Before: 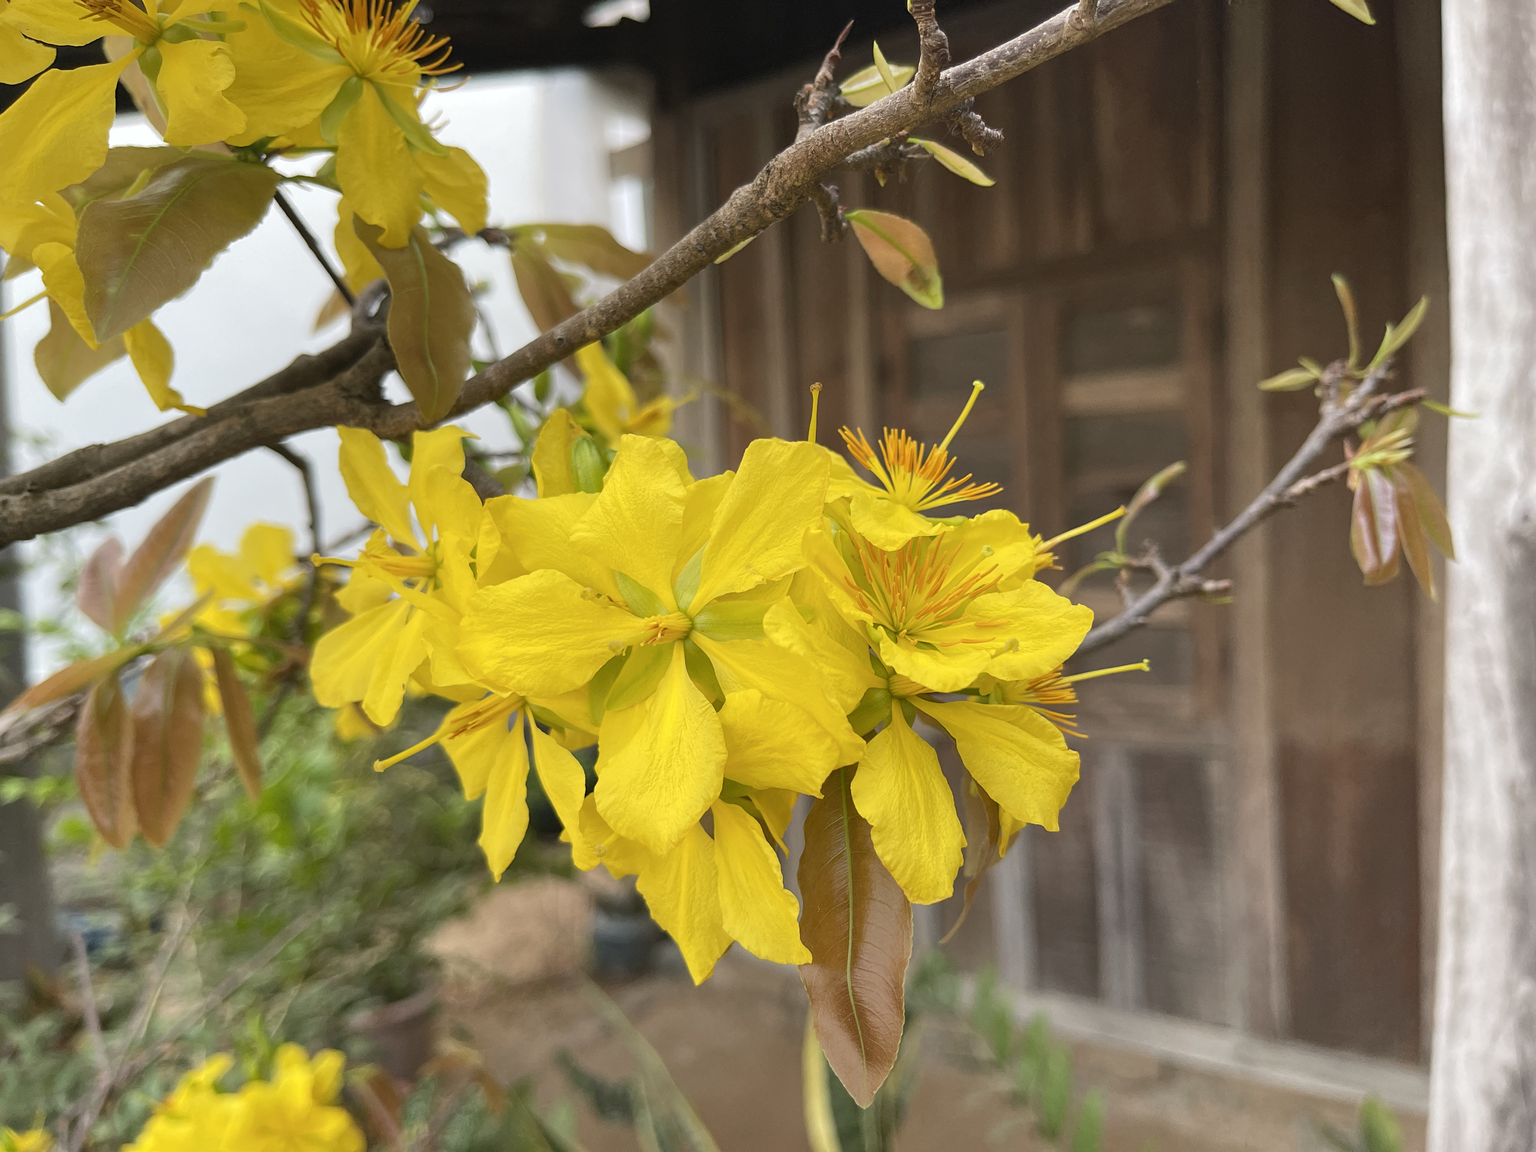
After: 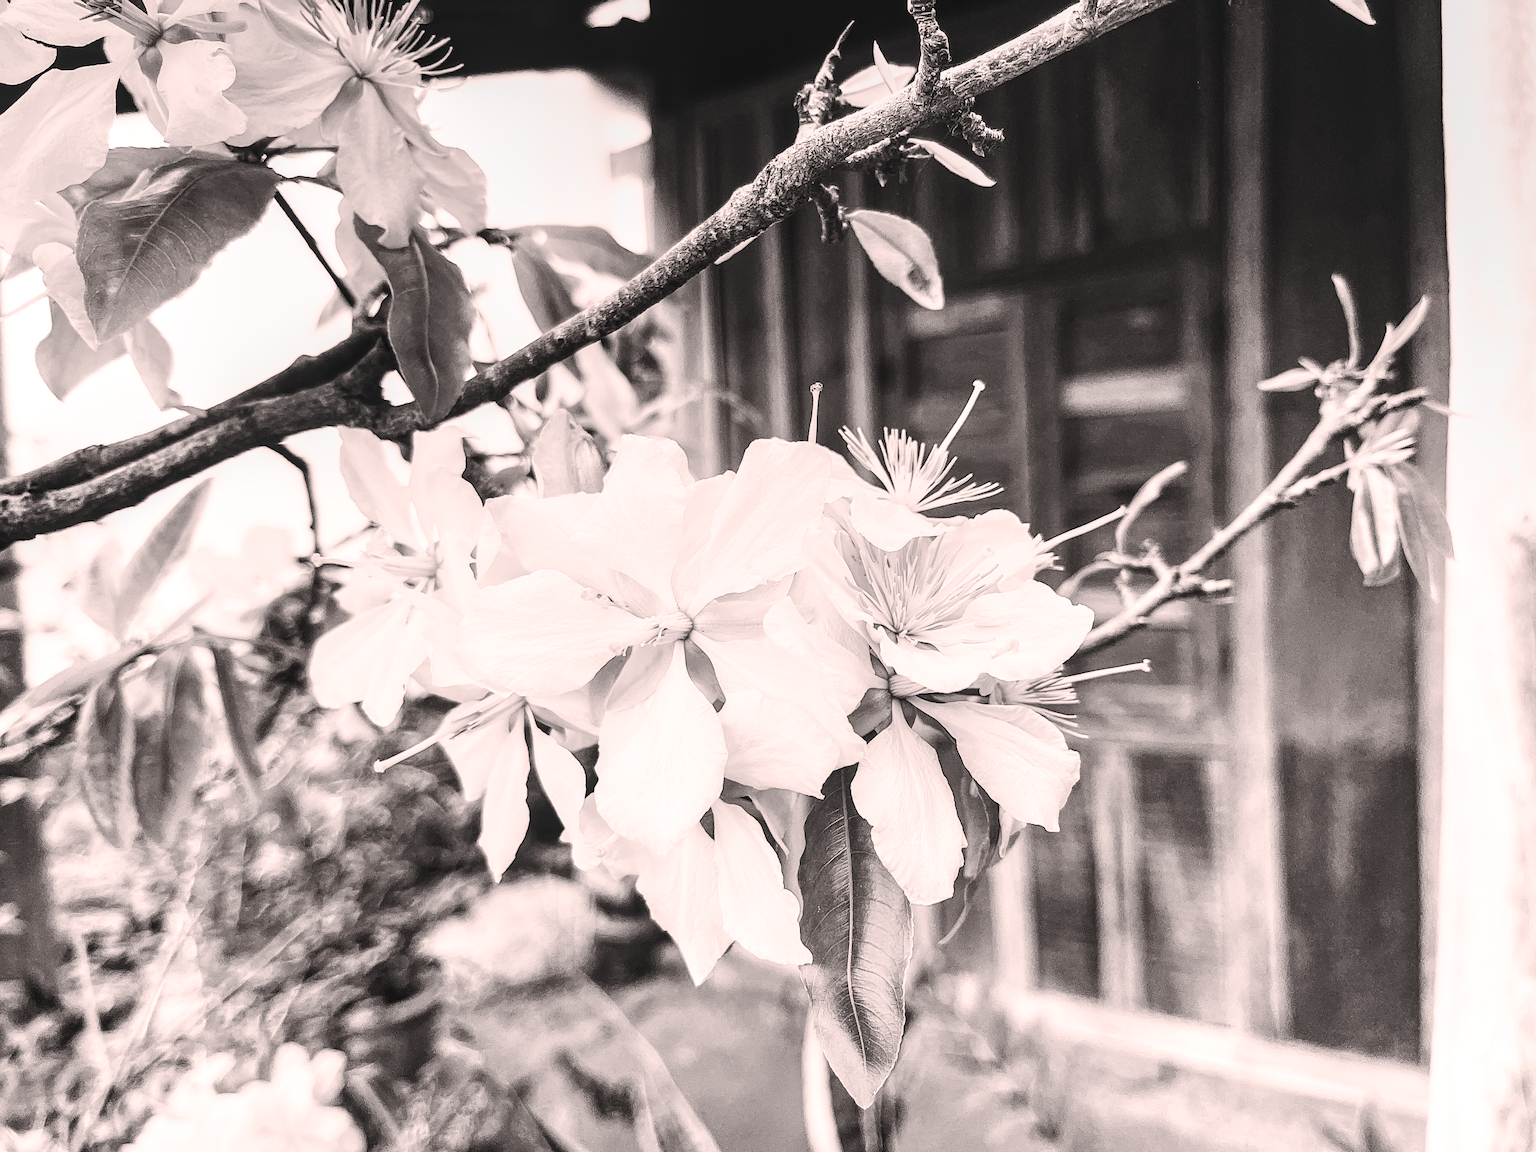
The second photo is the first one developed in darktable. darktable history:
sharpen: on, module defaults
base curve: curves: ch0 [(0, 0) (0.028, 0.03) (0.105, 0.232) (0.387, 0.748) (0.754, 0.968) (1, 1)], preserve colors none
local contrast: on, module defaults
color balance rgb: highlights gain › chroma 4.612%, highlights gain › hue 33.34°, global offset › luminance 0.468%, perceptual saturation grading › global saturation 20%, perceptual saturation grading › highlights -24.783%, perceptual saturation grading › shadows 49.426%, perceptual brilliance grading › global brilliance -17.949%, perceptual brilliance grading › highlights 28.547%, global vibrance 20%
contrast brightness saturation: contrast 0.39, brightness 0.109
color calibration: output gray [0.22, 0.42, 0.37, 0], illuminant same as pipeline (D50), adaptation XYZ, x 0.346, y 0.358, temperature 5007.12 K
exposure: compensate exposure bias true, compensate highlight preservation false
